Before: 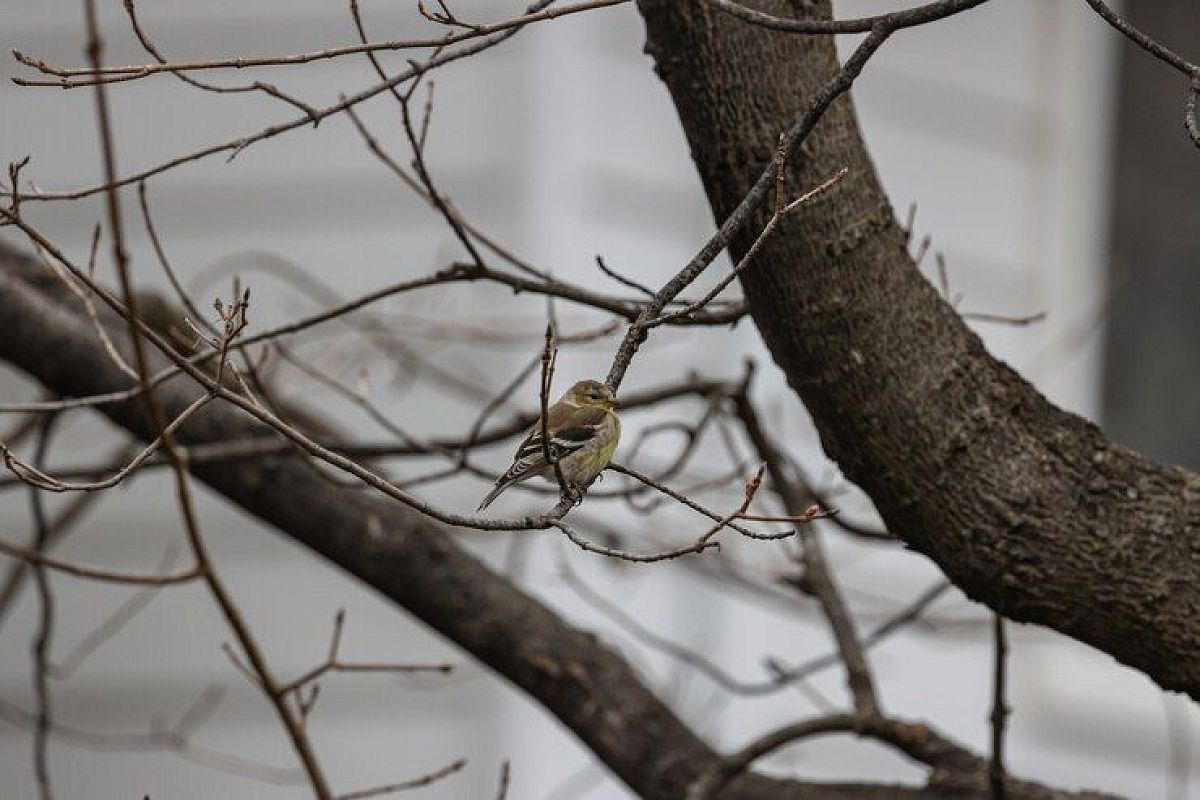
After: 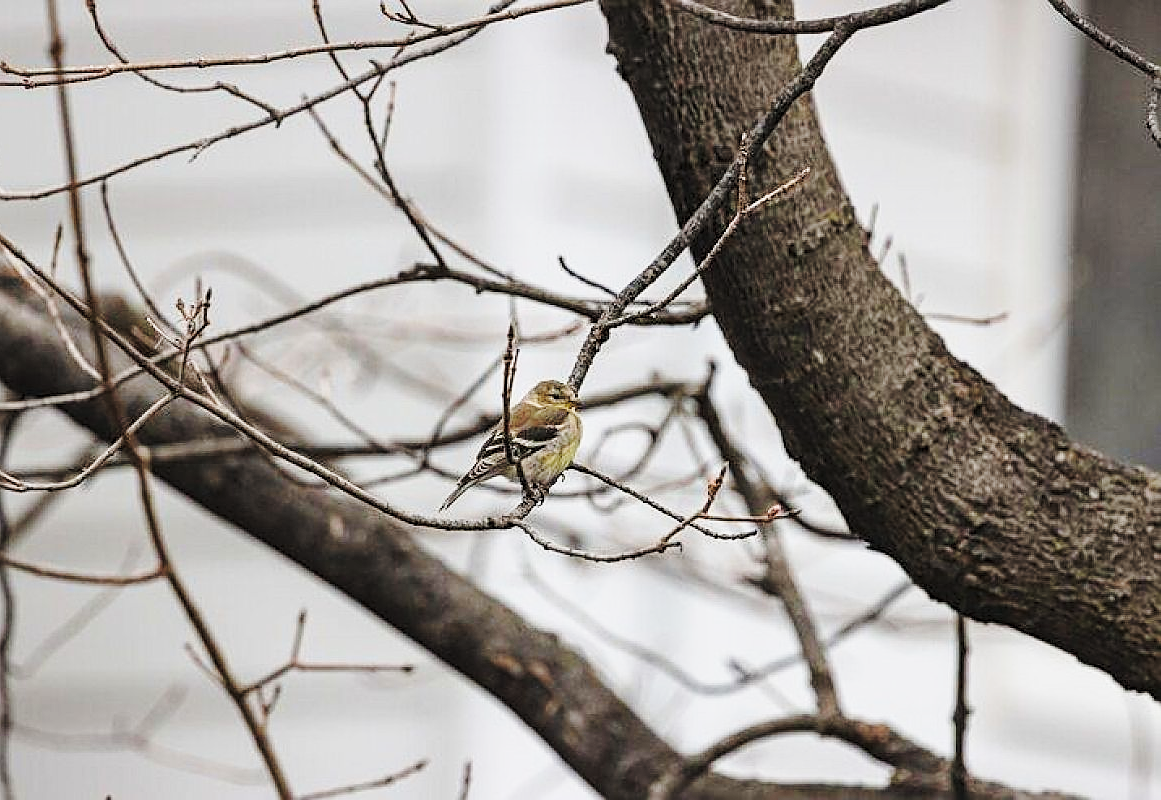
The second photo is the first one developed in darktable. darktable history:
contrast brightness saturation: brightness 0.13
crop and rotate: left 3.238%
sharpen: on, module defaults
base curve: curves: ch0 [(0, 0) (0.028, 0.03) (0.121, 0.232) (0.46, 0.748) (0.859, 0.968) (1, 1)], preserve colors none
